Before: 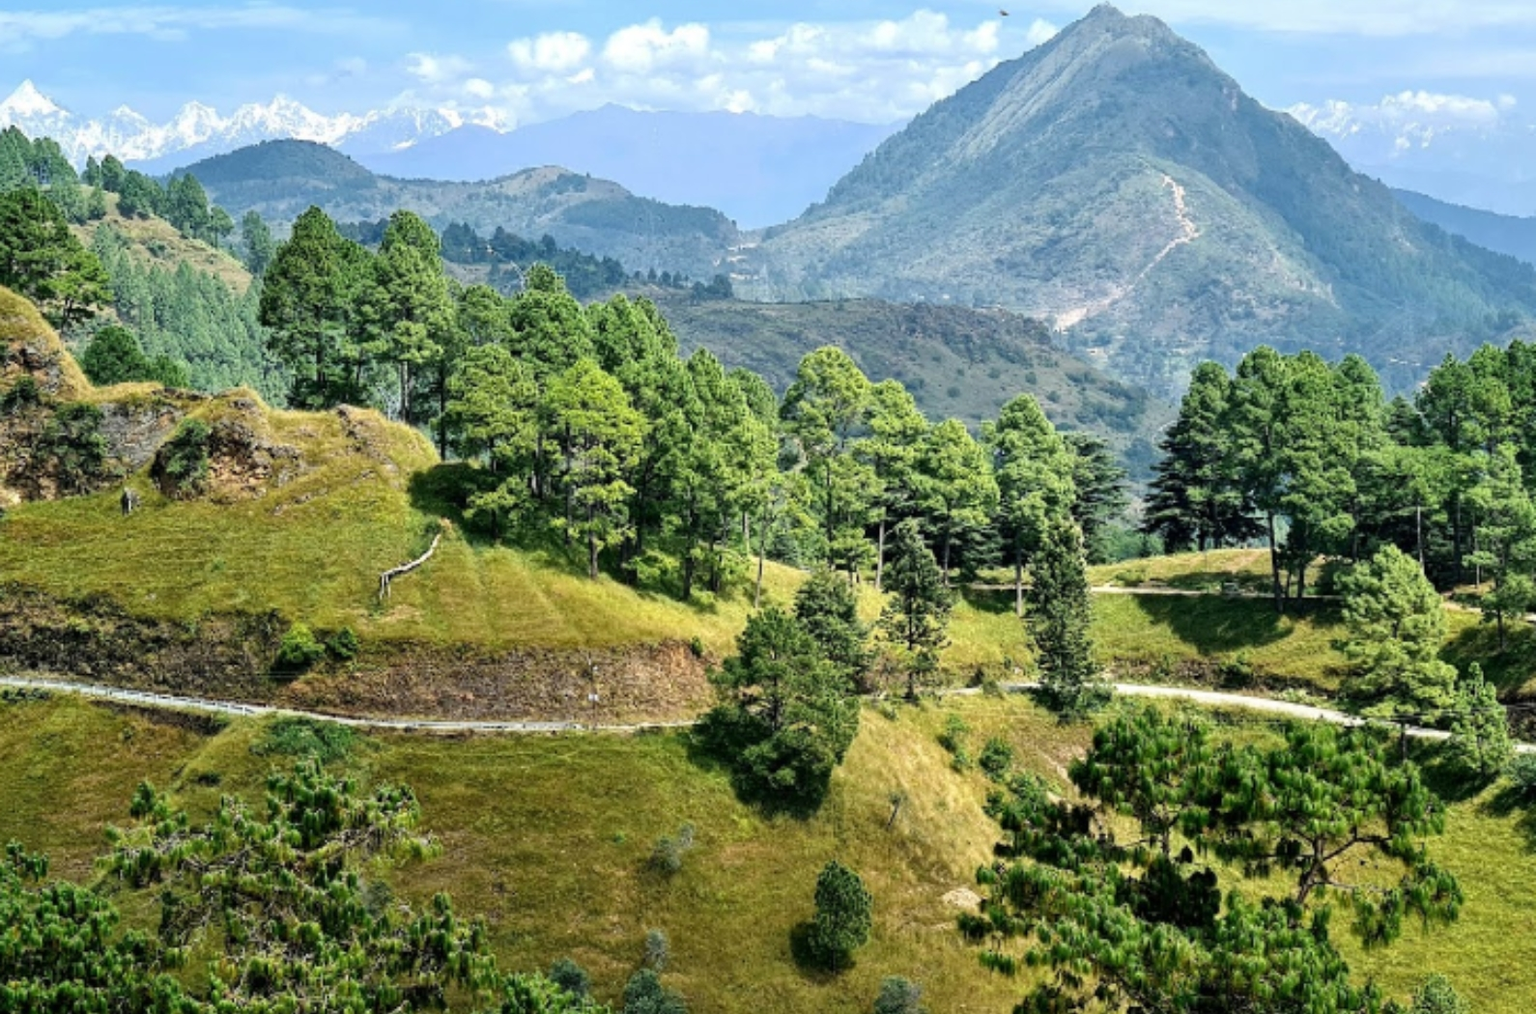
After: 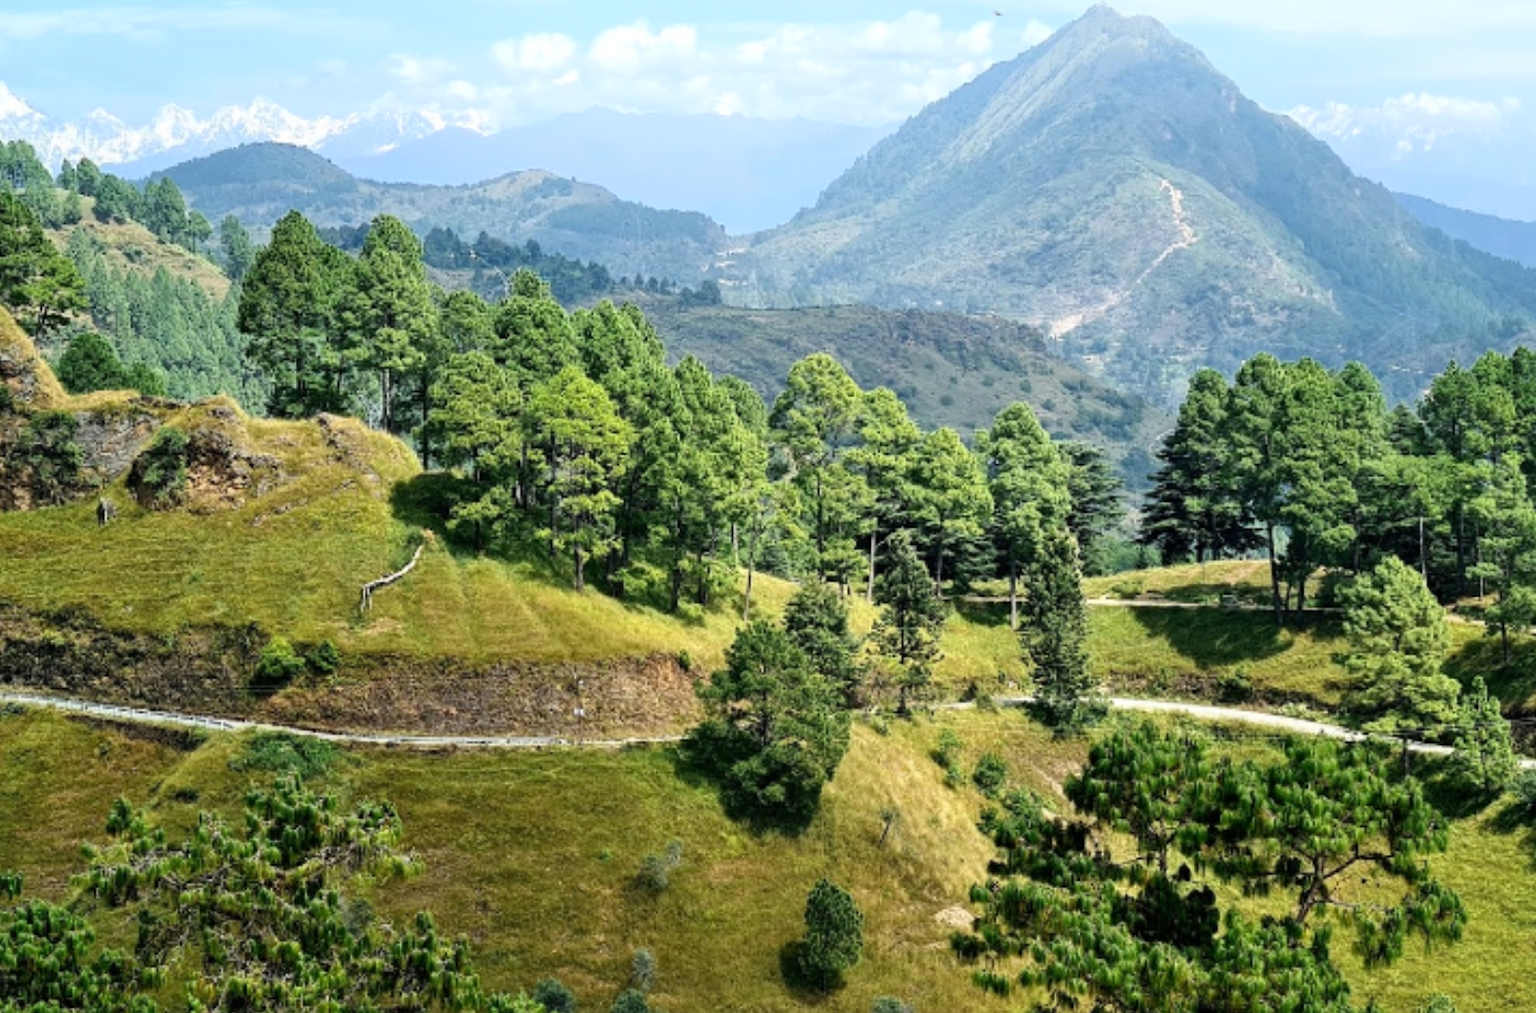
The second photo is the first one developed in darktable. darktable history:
shadows and highlights: shadows -40.15, highlights 62.88, soften with gaussian
crop: left 1.743%, right 0.268%, bottom 2.011%
